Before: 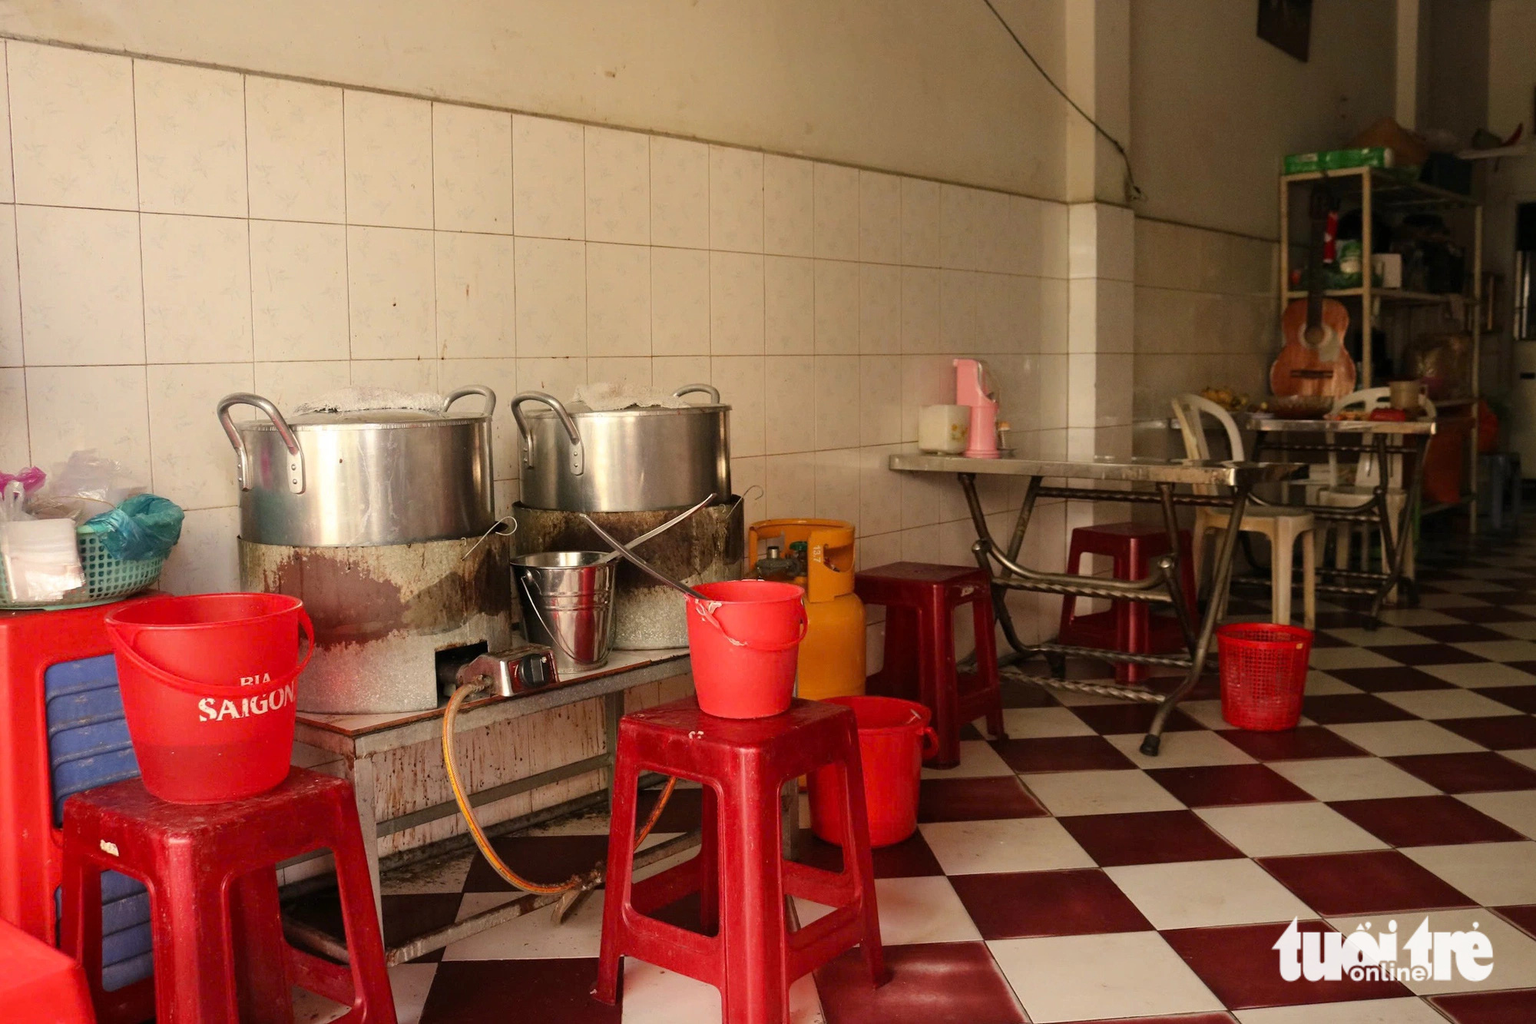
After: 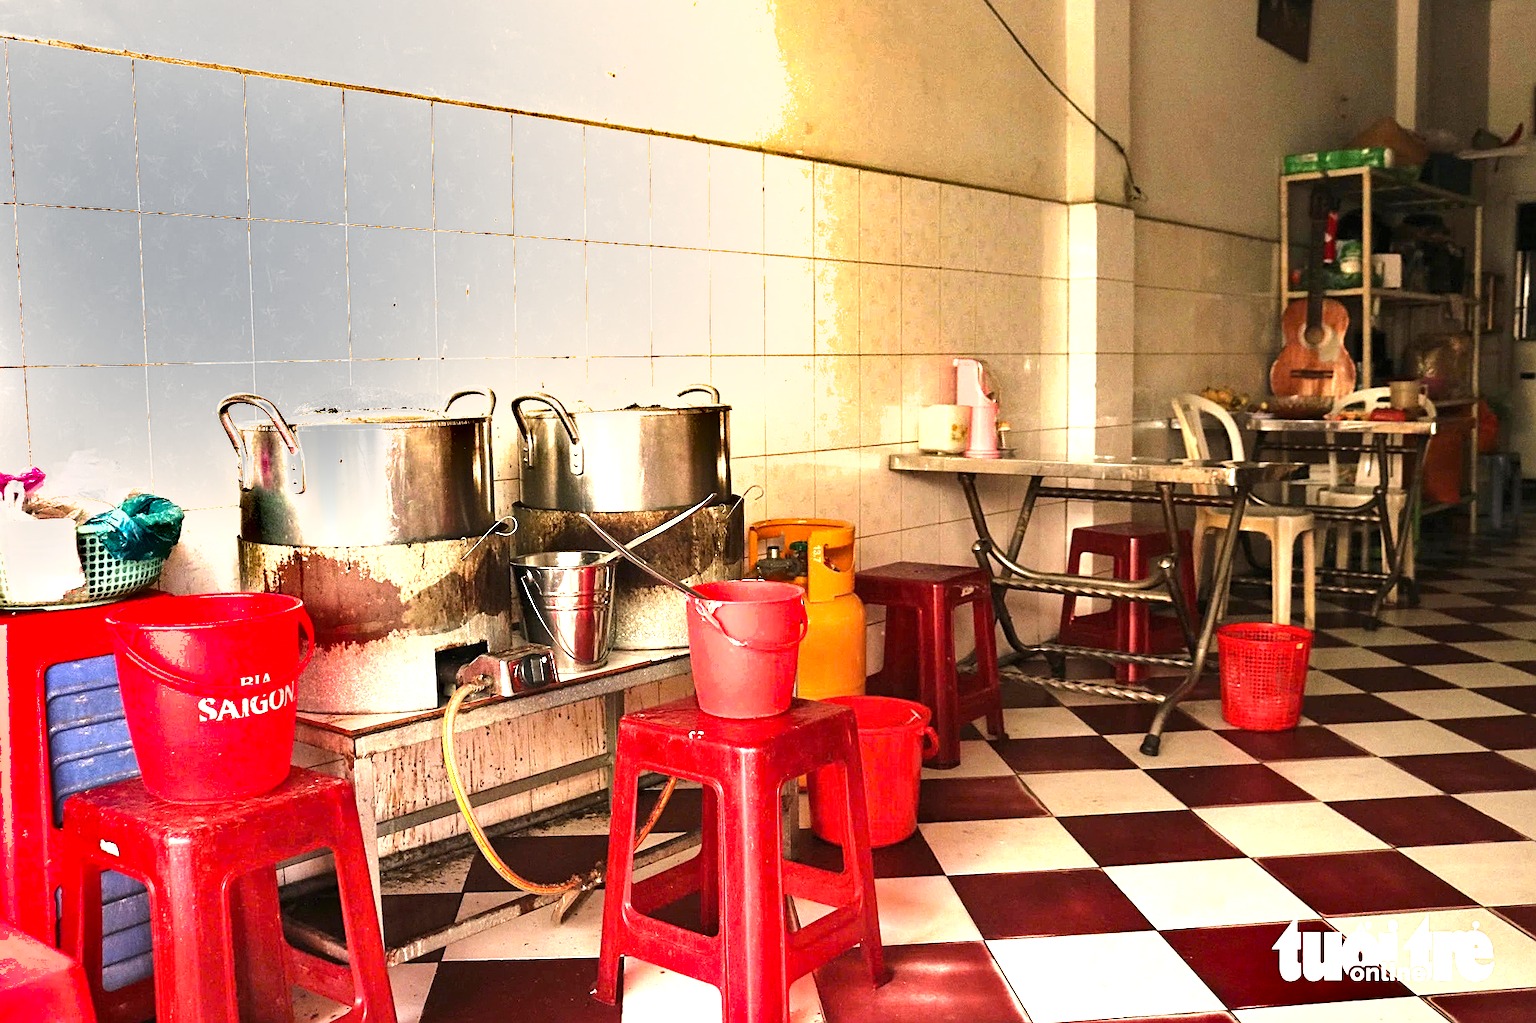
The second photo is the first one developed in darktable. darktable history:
tone equalizer: -8 EV -0.444 EV, -7 EV -0.416 EV, -6 EV -0.31 EV, -5 EV -0.235 EV, -3 EV 0.253 EV, -2 EV 0.31 EV, -1 EV 0.405 EV, +0 EV 0.446 EV, edges refinement/feathering 500, mask exposure compensation -1.27 EV, preserve details no
exposure: black level correction 0, exposure 1.439 EV, compensate highlight preservation false
shadows and highlights: shadows 6.19, soften with gaussian
sharpen: on, module defaults
